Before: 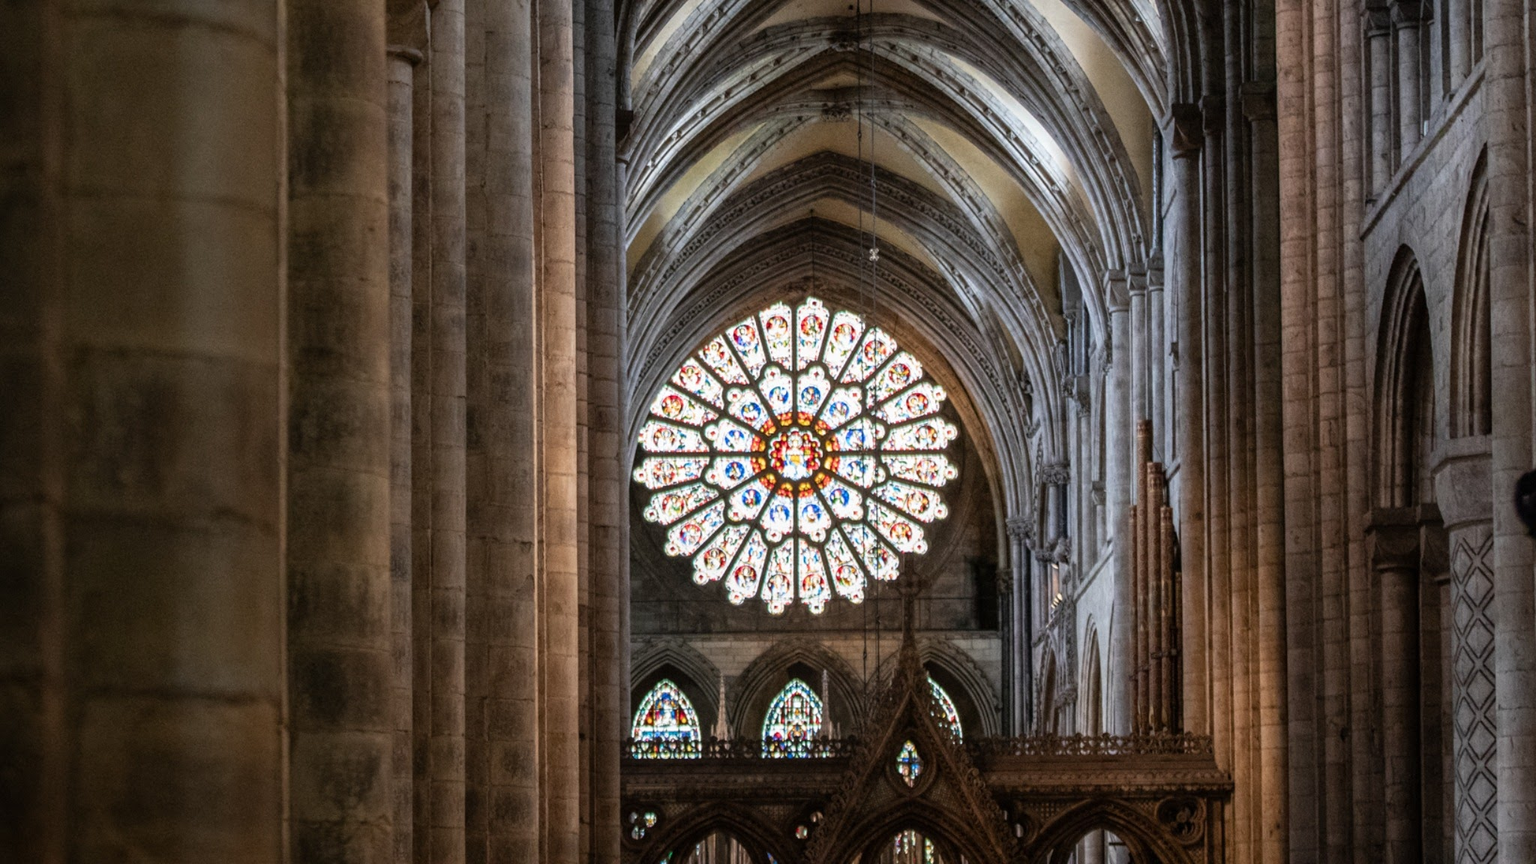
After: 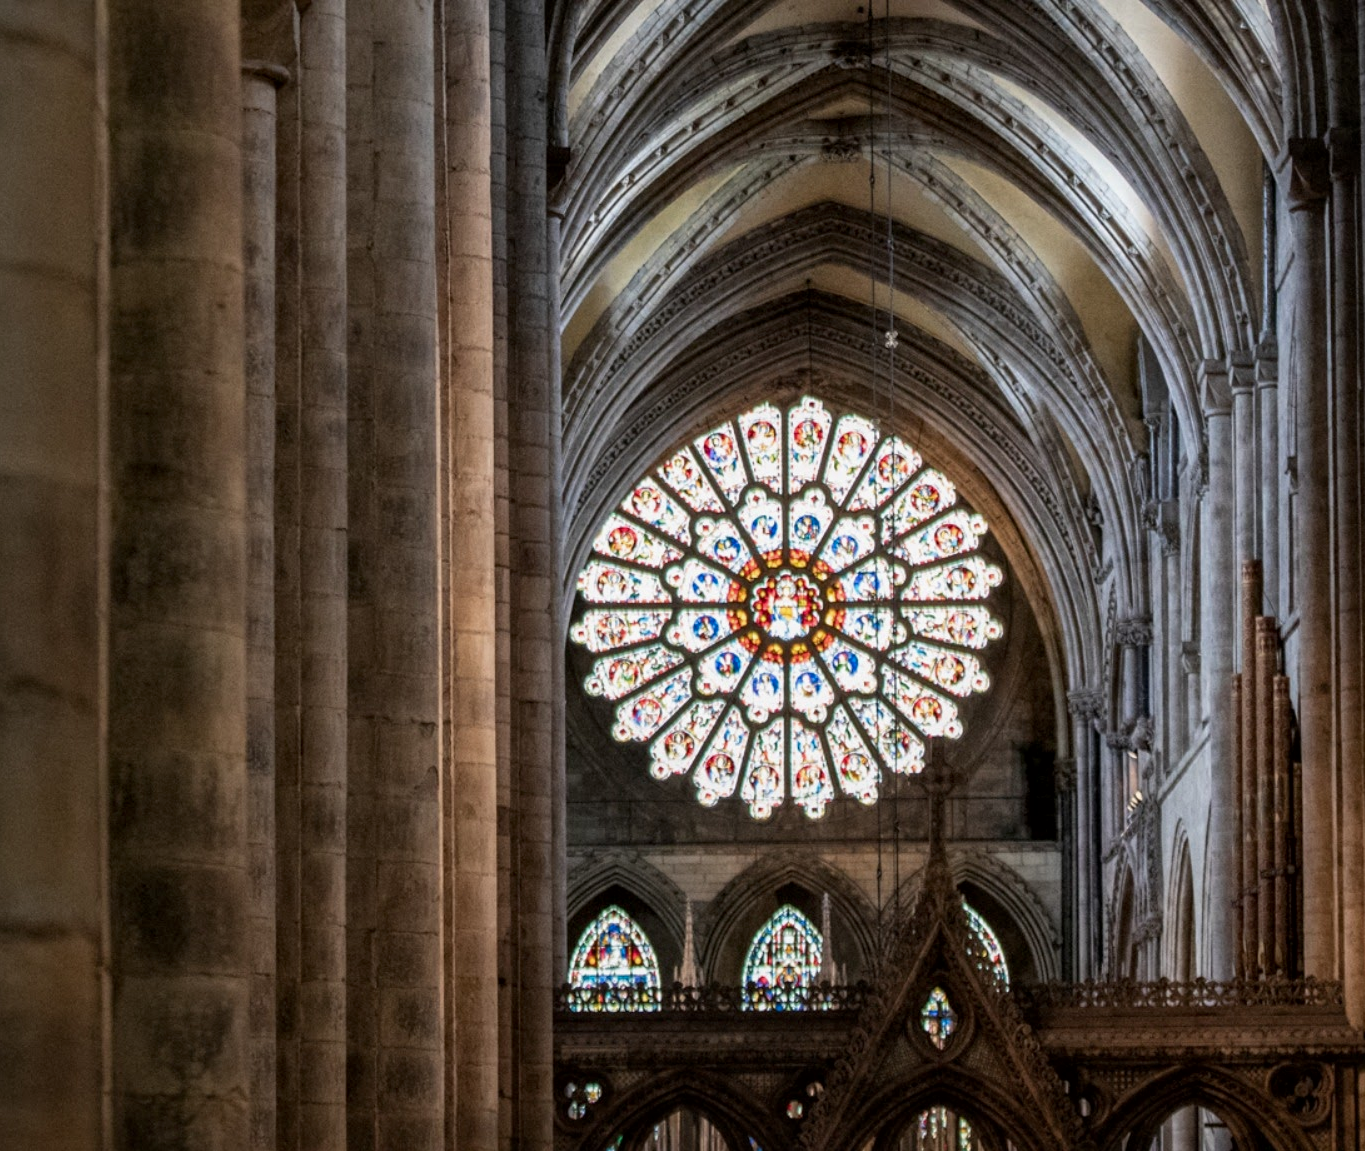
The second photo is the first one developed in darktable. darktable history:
color zones: curves: ch0 [(0, 0.5) (0.143, 0.5) (0.286, 0.5) (0.429, 0.5) (0.62, 0.489) (0.714, 0.445) (0.844, 0.496) (1, 0.5)]; ch1 [(0, 0.5) (0.143, 0.5) (0.286, 0.5) (0.429, 0.5) (0.571, 0.5) (0.714, 0.523) (0.857, 0.5) (1, 0.5)]
local contrast: mode bilateral grid, contrast 20, coarseness 50, detail 120%, midtone range 0.2
crop and rotate: left 13.409%, right 19.924%
exposure: black level correction 0.001, exposure -0.125 EV, compensate exposure bias true, compensate highlight preservation false
